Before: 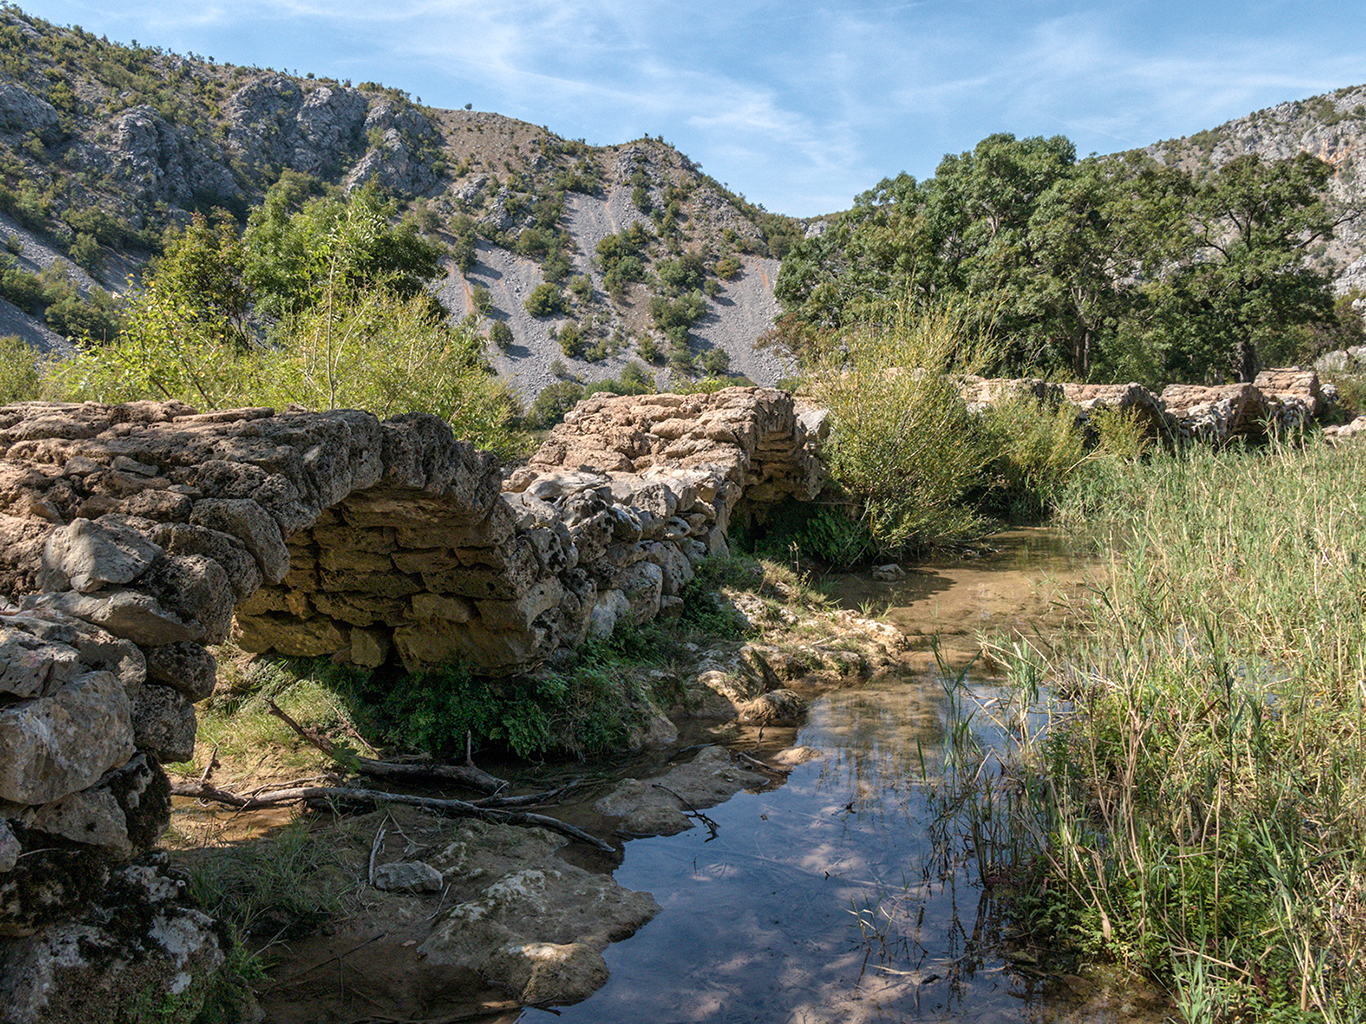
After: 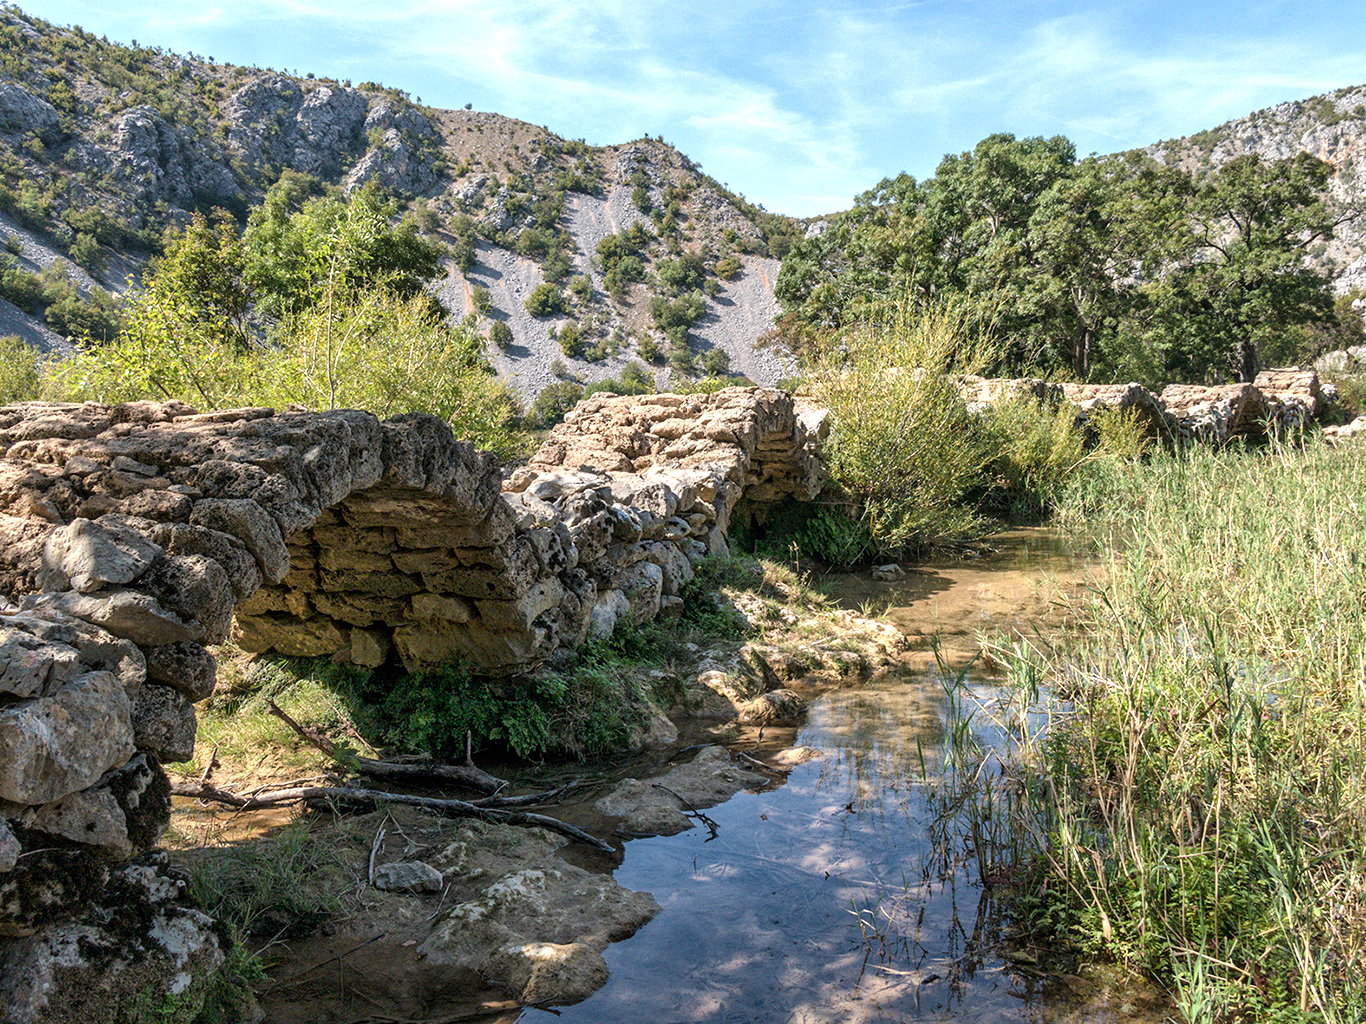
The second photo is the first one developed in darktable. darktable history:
exposure: black level correction 0, exposure 0.5 EV, compensate highlight preservation false
local contrast: mode bilateral grid, contrast 20, coarseness 50, detail 120%, midtone range 0.2
